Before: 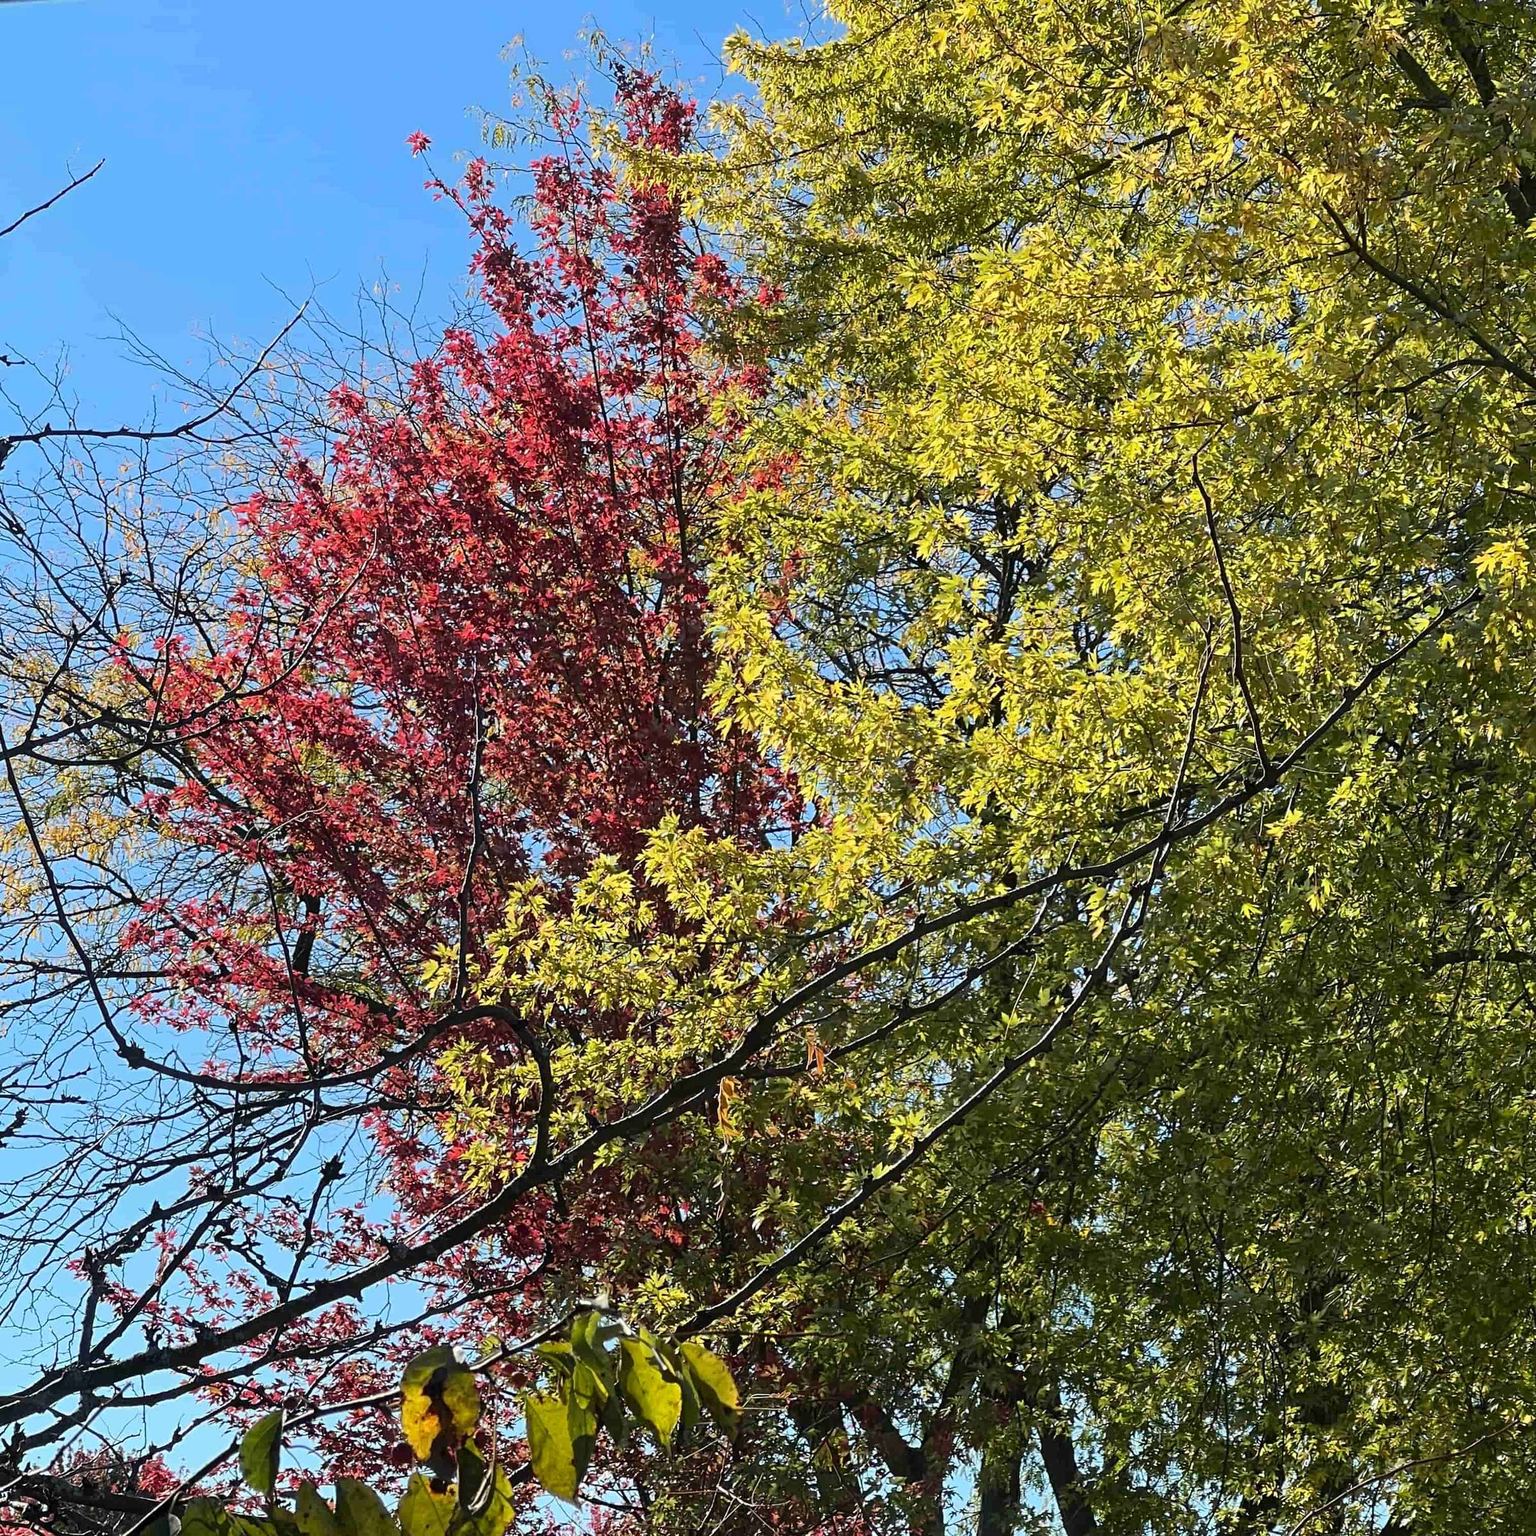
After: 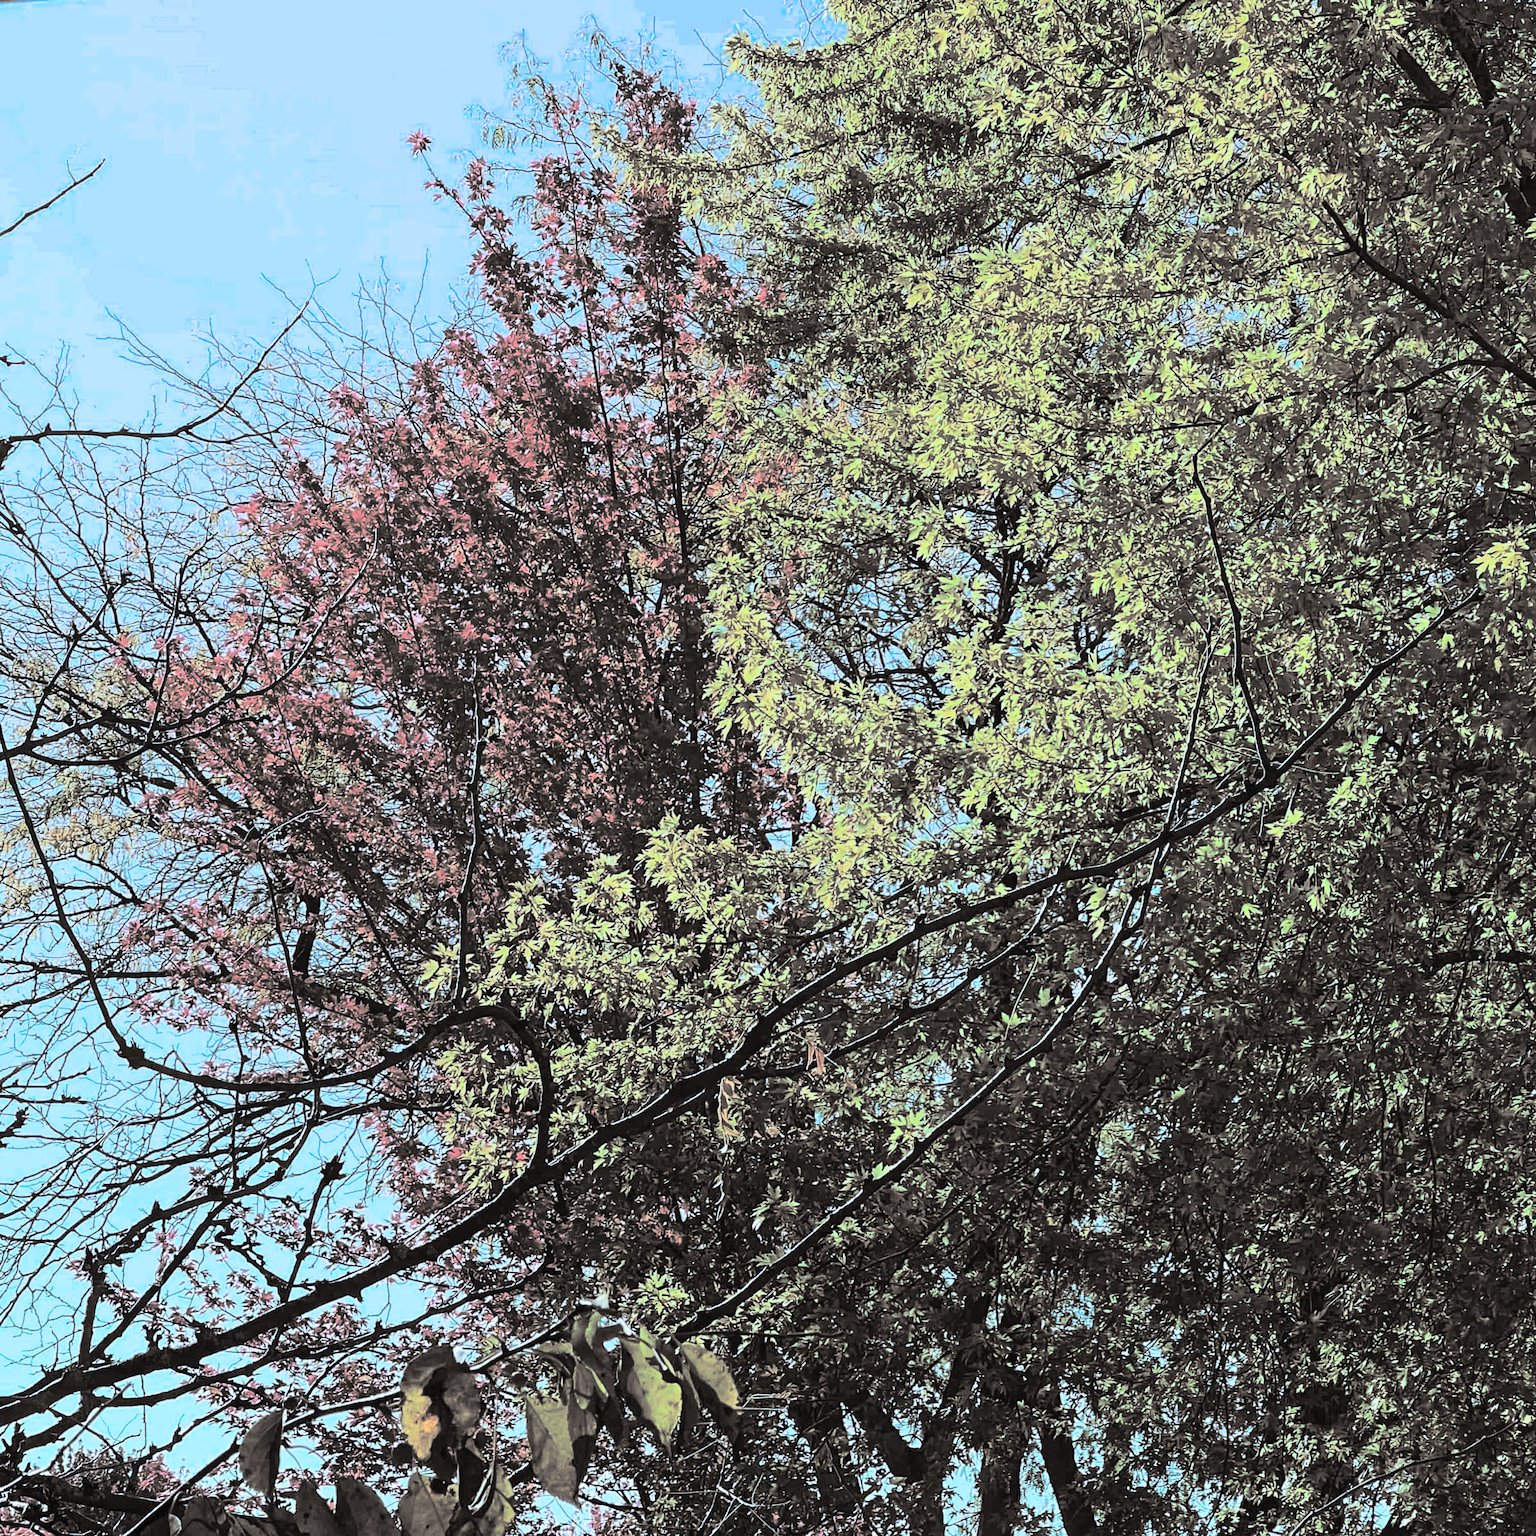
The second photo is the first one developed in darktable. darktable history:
tone curve: curves: ch0 [(0, 0.013) (0.104, 0.103) (0.258, 0.267) (0.448, 0.489) (0.709, 0.794) (0.895, 0.915) (0.994, 0.971)]; ch1 [(0, 0) (0.335, 0.298) (0.446, 0.416) (0.488, 0.488) (0.515, 0.504) (0.581, 0.615) (0.635, 0.661) (1, 1)]; ch2 [(0, 0) (0.314, 0.306) (0.436, 0.447) (0.502, 0.5) (0.538, 0.541) (0.568, 0.603) (0.641, 0.635) (0.717, 0.701) (1, 1)], color space Lab, independent channels, preserve colors none
color correction: highlights a* -9.73, highlights b* -21.22
split-toning: shadows › hue 26°, shadows › saturation 0.09, highlights › hue 40°, highlights › saturation 0.18, balance -63, compress 0%
